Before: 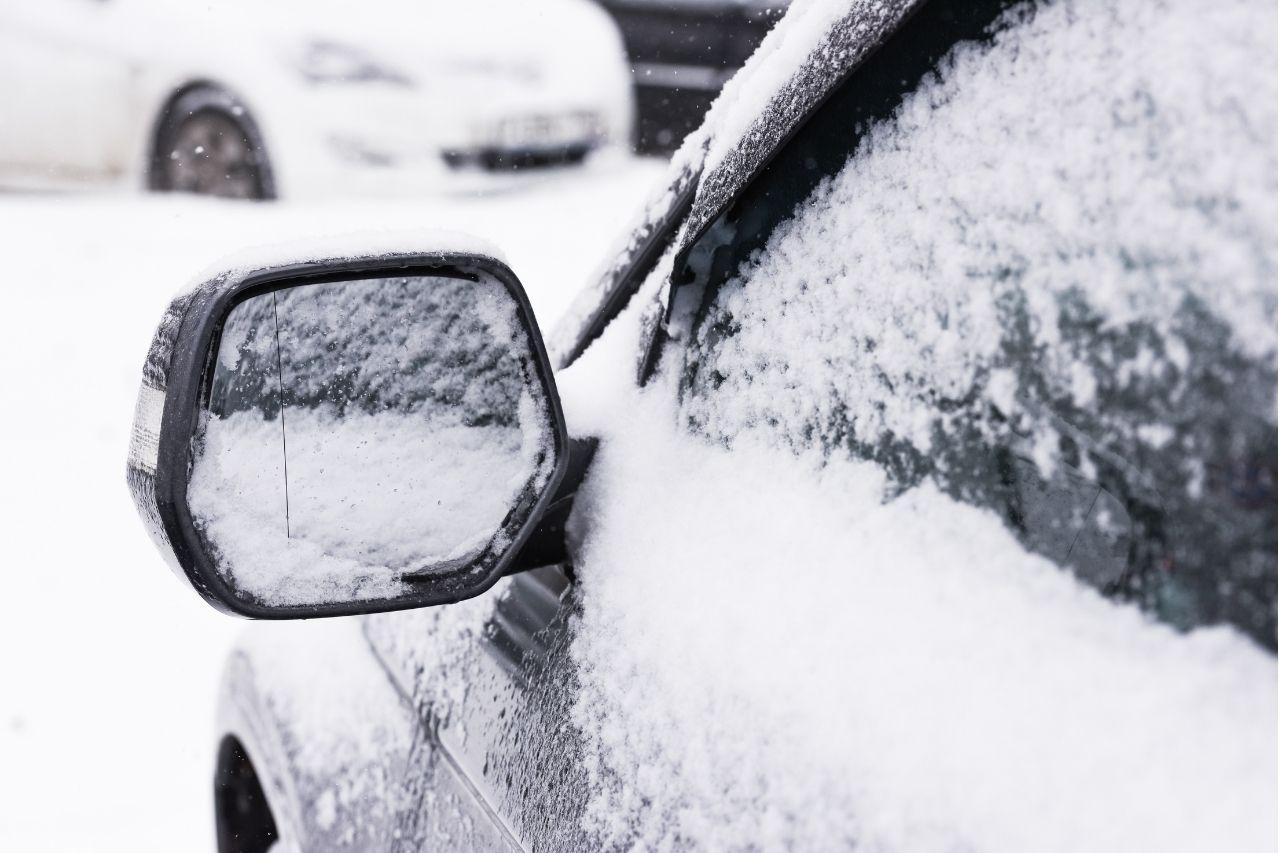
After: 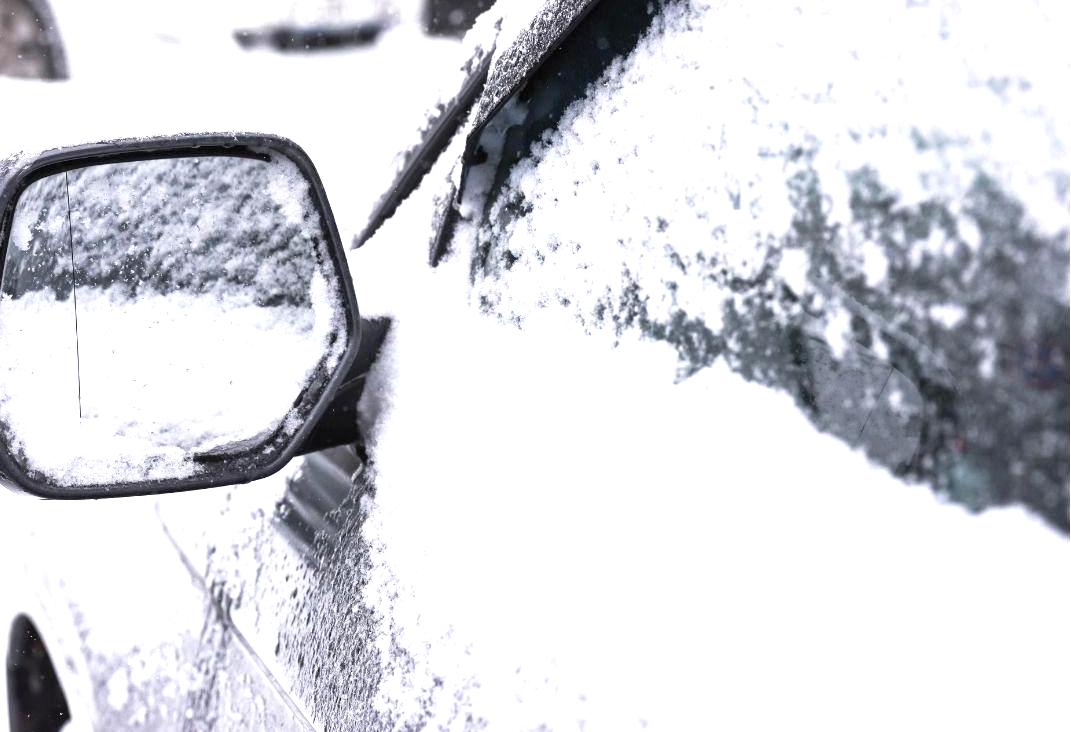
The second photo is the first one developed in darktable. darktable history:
exposure: exposure 0.77 EV, compensate highlight preservation false
crop: left 16.309%, top 14.129%
